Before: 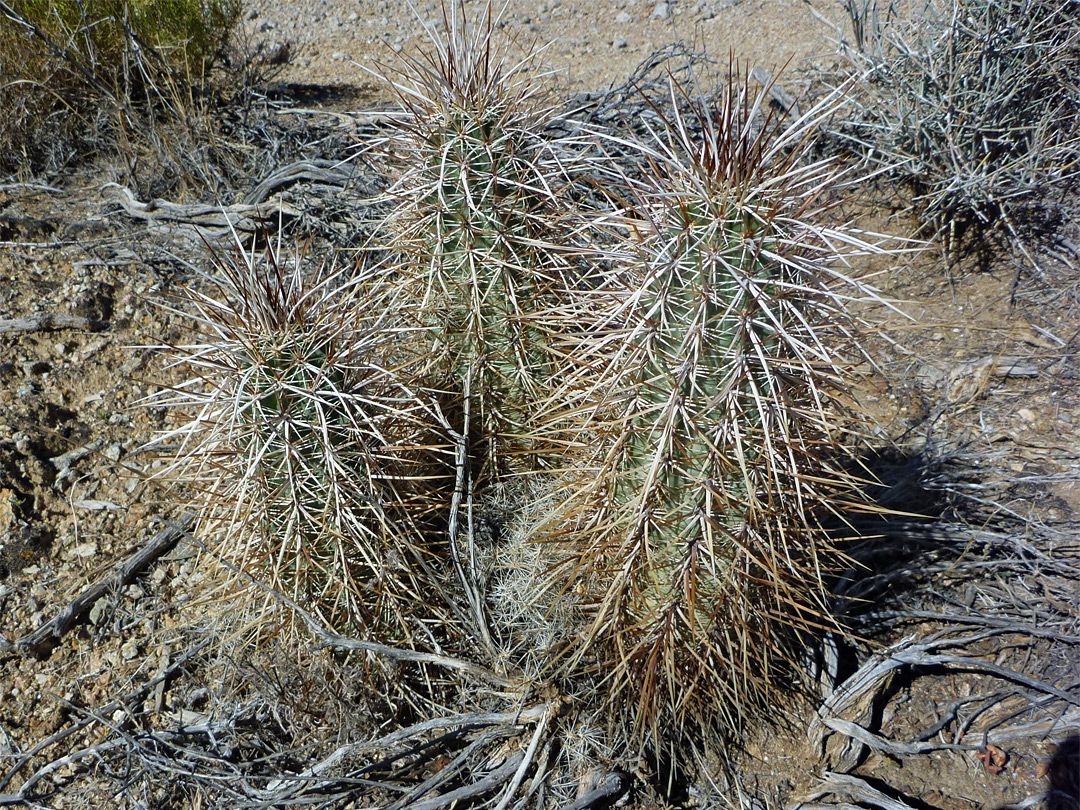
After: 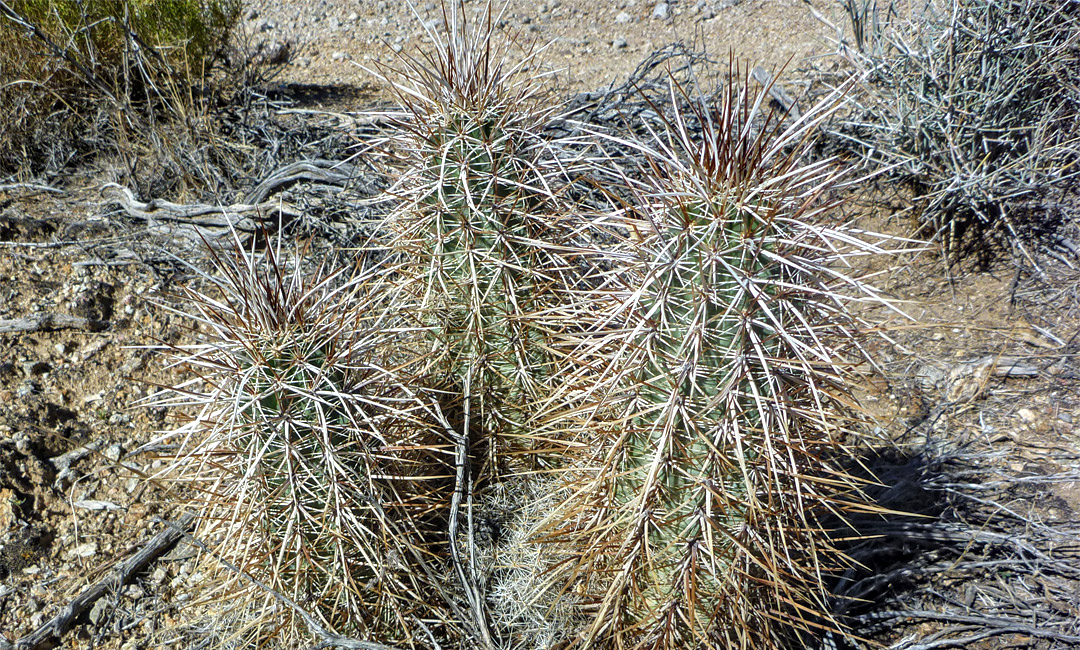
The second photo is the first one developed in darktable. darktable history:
exposure: exposure 0.367 EV, compensate highlight preservation false
shadows and highlights: soften with gaussian
local contrast: on, module defaults
crop: bottom 19.644%
